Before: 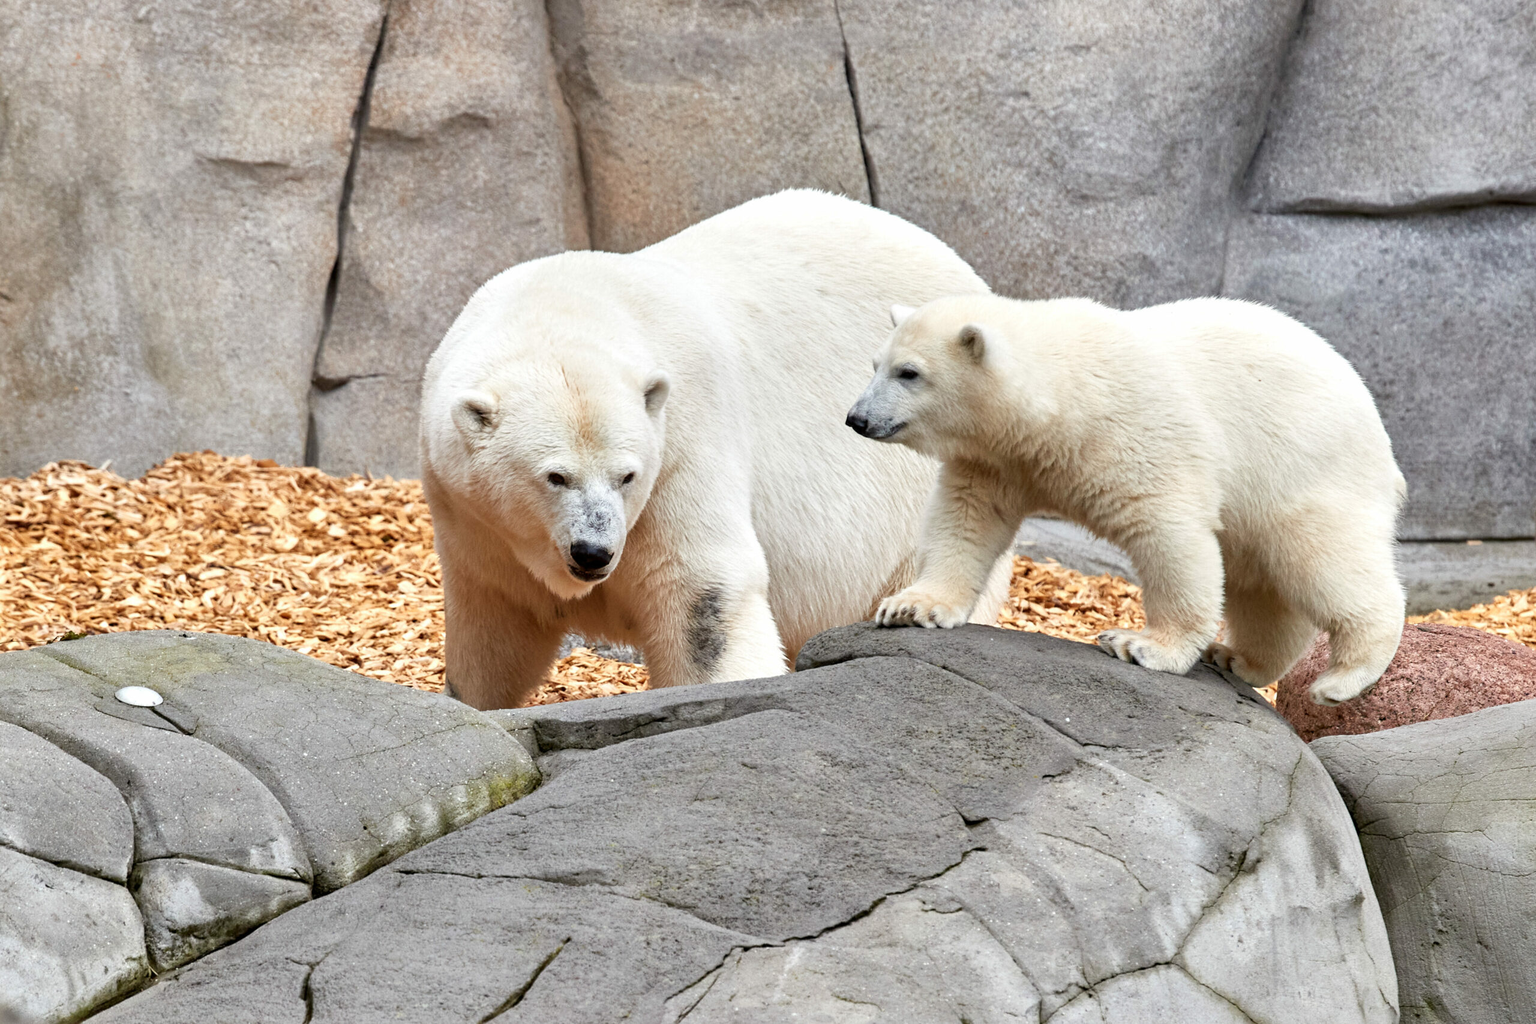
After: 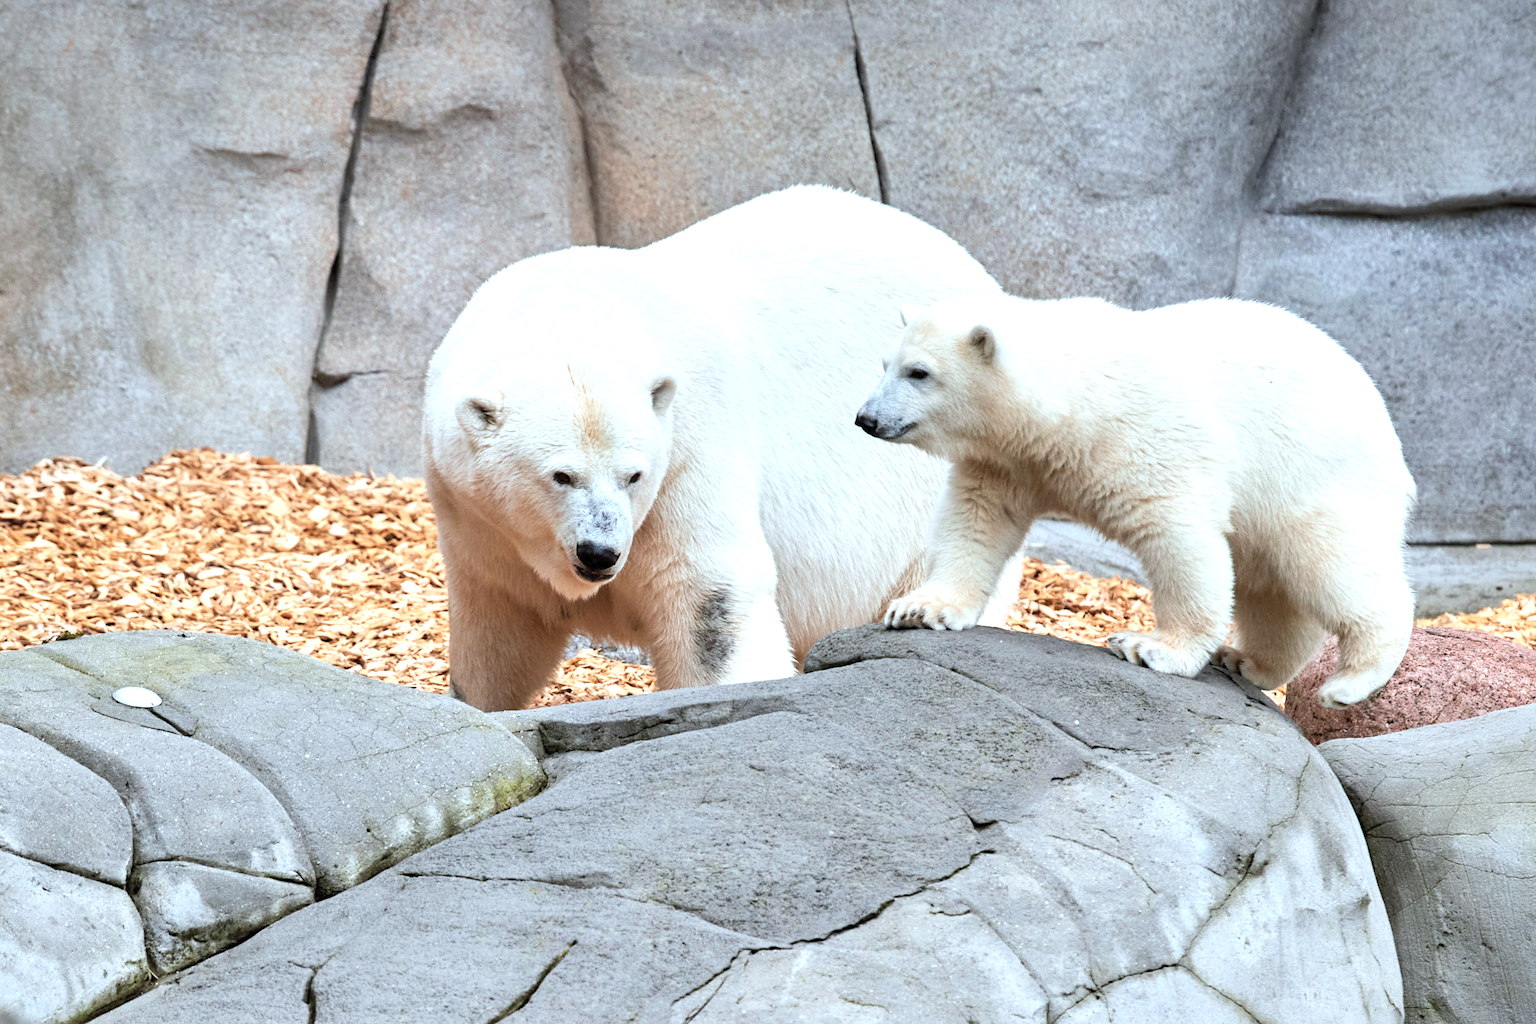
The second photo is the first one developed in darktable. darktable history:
color correction: highlights a* -4.18, highlights b* -10.81
contrast brightness saturation: brightness 0.15
rotate and perspective: rotation 0.174°, lens shift (vertical) 0.013, lens shift (horizontal) 0.019, shear 0.001, automatic cropping original format, crop left 0.007, crop right 0.991, crop top 0.016, crop bottom 0.997
tone equalizer: -8 EV -0.417 EV, -7 EV -0.389 EV, -6 EV -0.333 EV, -5 EV -0.222 EV, -3 EV 0.222 EV, -2 EV 0.333 EV, -1 EV 0.389 EV, +0 EV 0.417 EV, edges refinement/feathering 500, mask exposure compensation -1.57 EV, preserve details no
vignetting: fall-off start 97.52%, fall-off radius 100%, brightness -0.574, saturation 0, center (-0.027, 0.404), width/height ratio 1.368, unbound false
